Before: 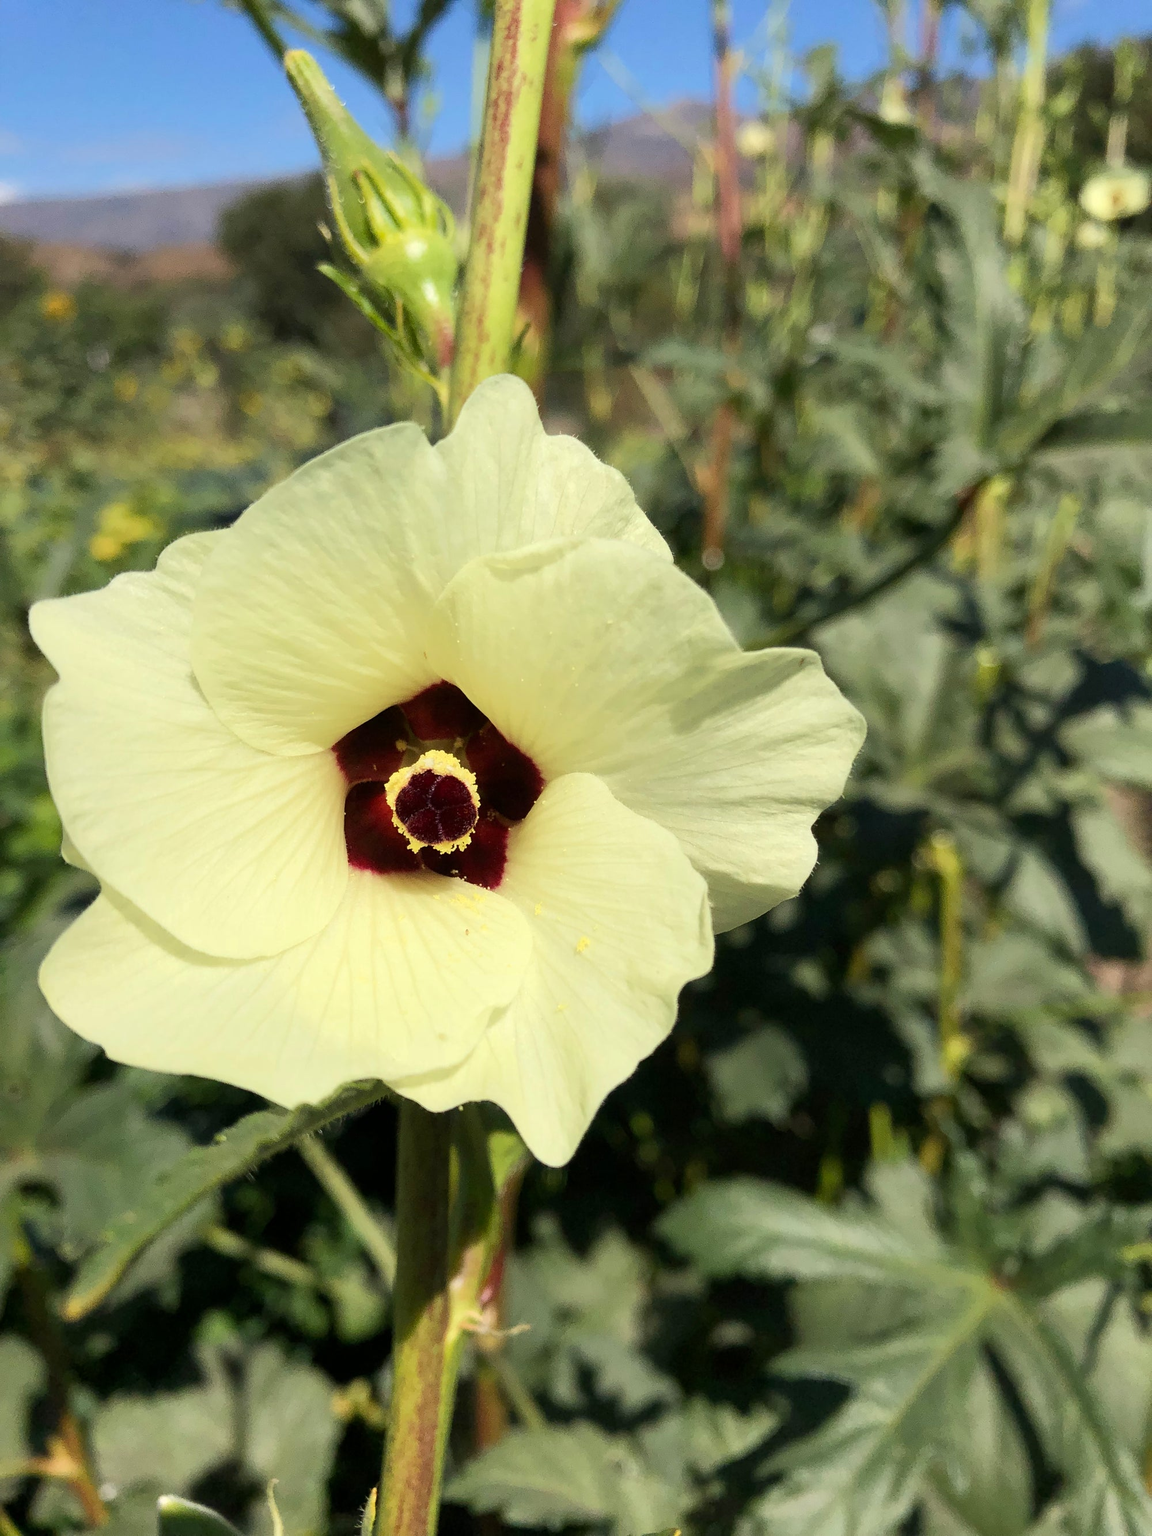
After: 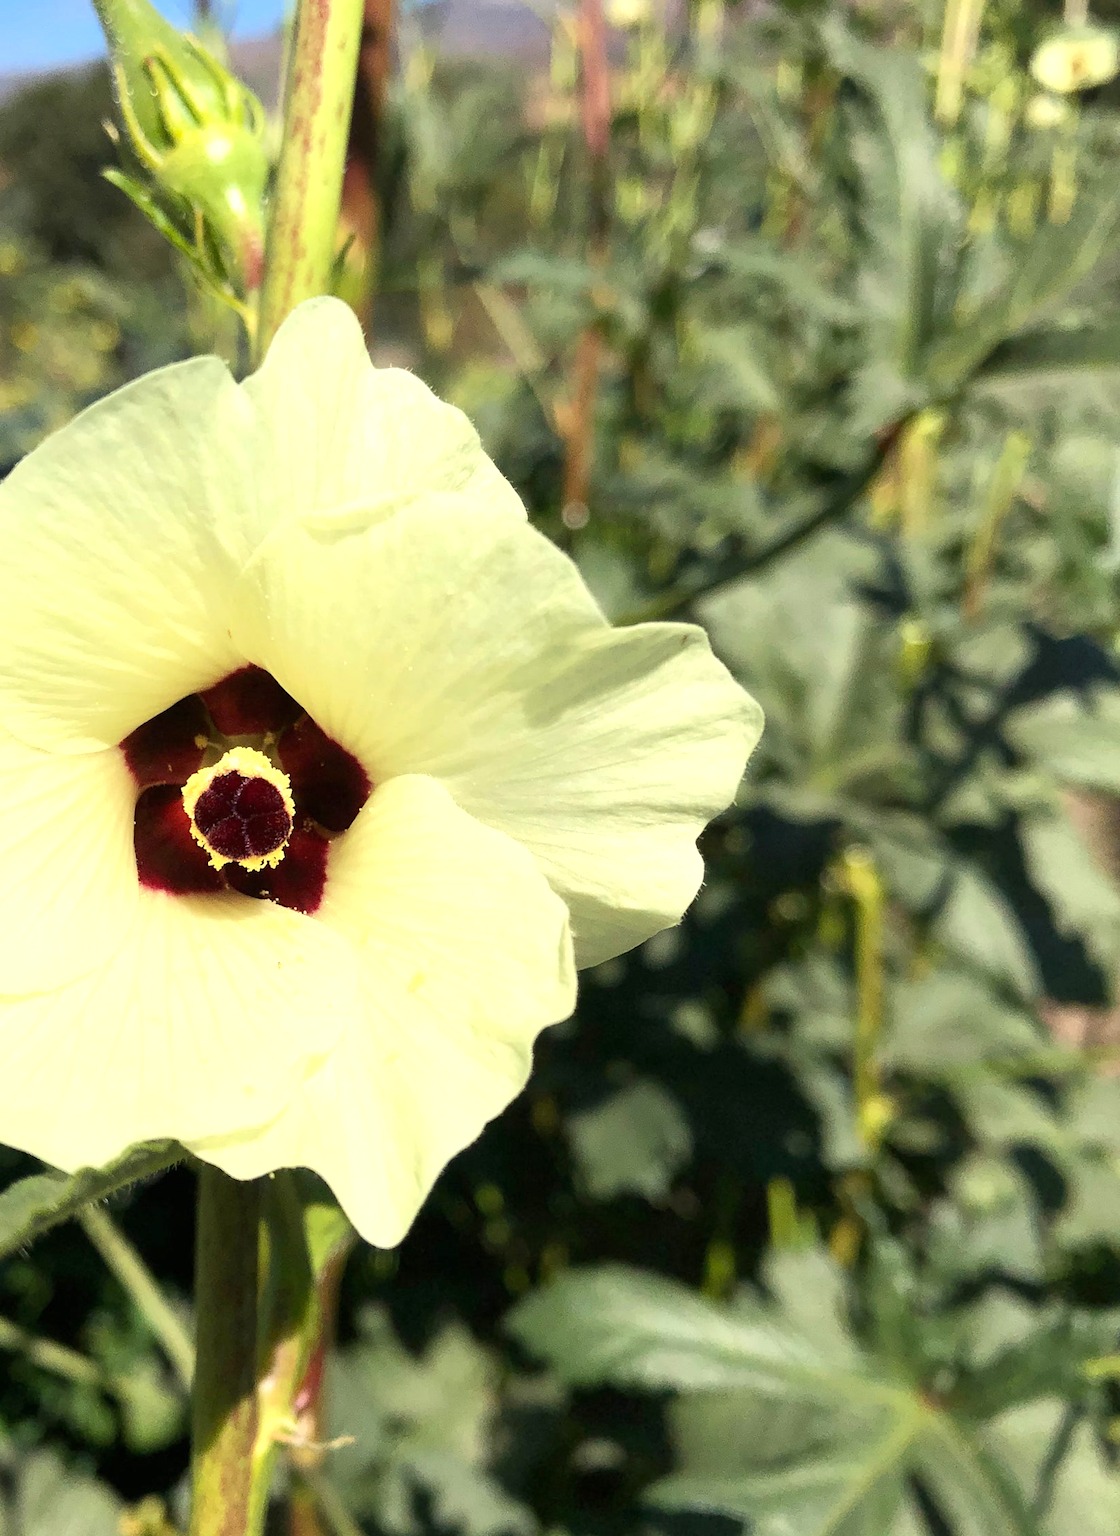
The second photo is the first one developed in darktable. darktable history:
exposure: black level correction 0, exposure 0.5 EV, compensate highlight preservation false
crop: left 19.159%, top 9.58%, bottom 9.58%
rotate and perspective: lens shift (horizontal) -0.055, automatic cropping off
